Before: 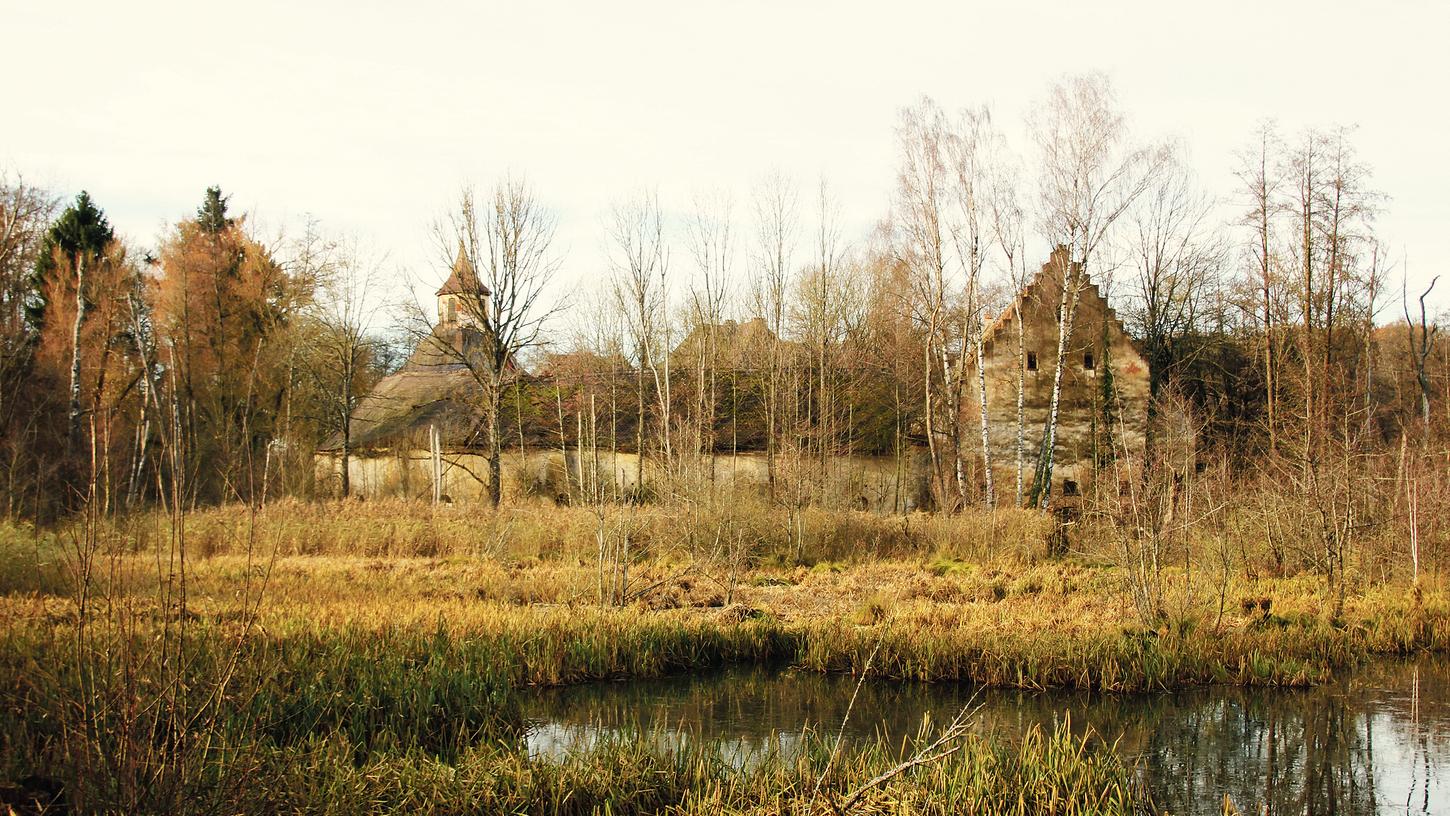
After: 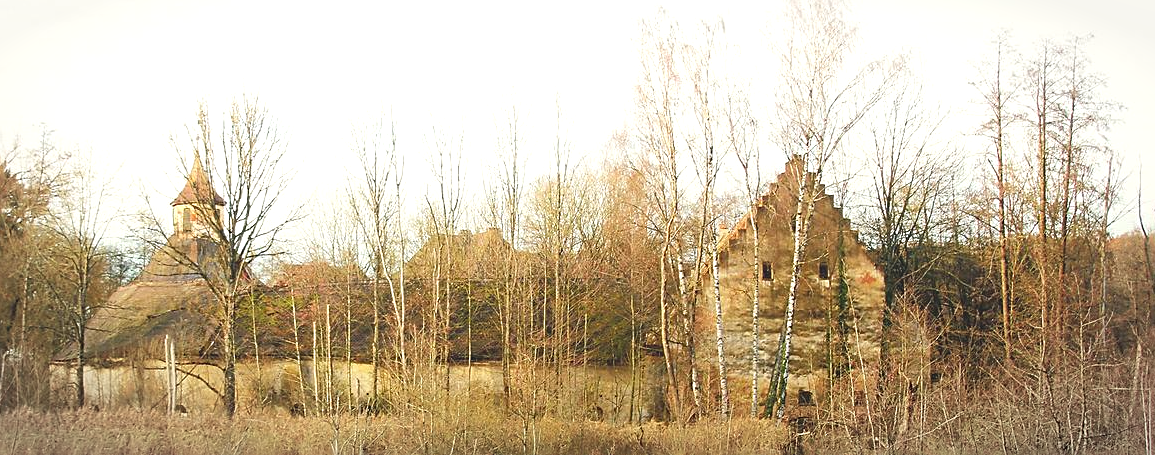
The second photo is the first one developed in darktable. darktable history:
sharpen: on, module defaults
crop: left 18.29%, top 11.099%, right 2.026%, bottom 33.105%
vignetting: brightness -0.286, automatic ratio true
tone equalizer: edges refinement/feathering 500, mask exposure compensation -1.57 EV, preserve details no
local contrast: detail 72%
exposure: exposure 0.492 EV, compensate highlight preservation false
